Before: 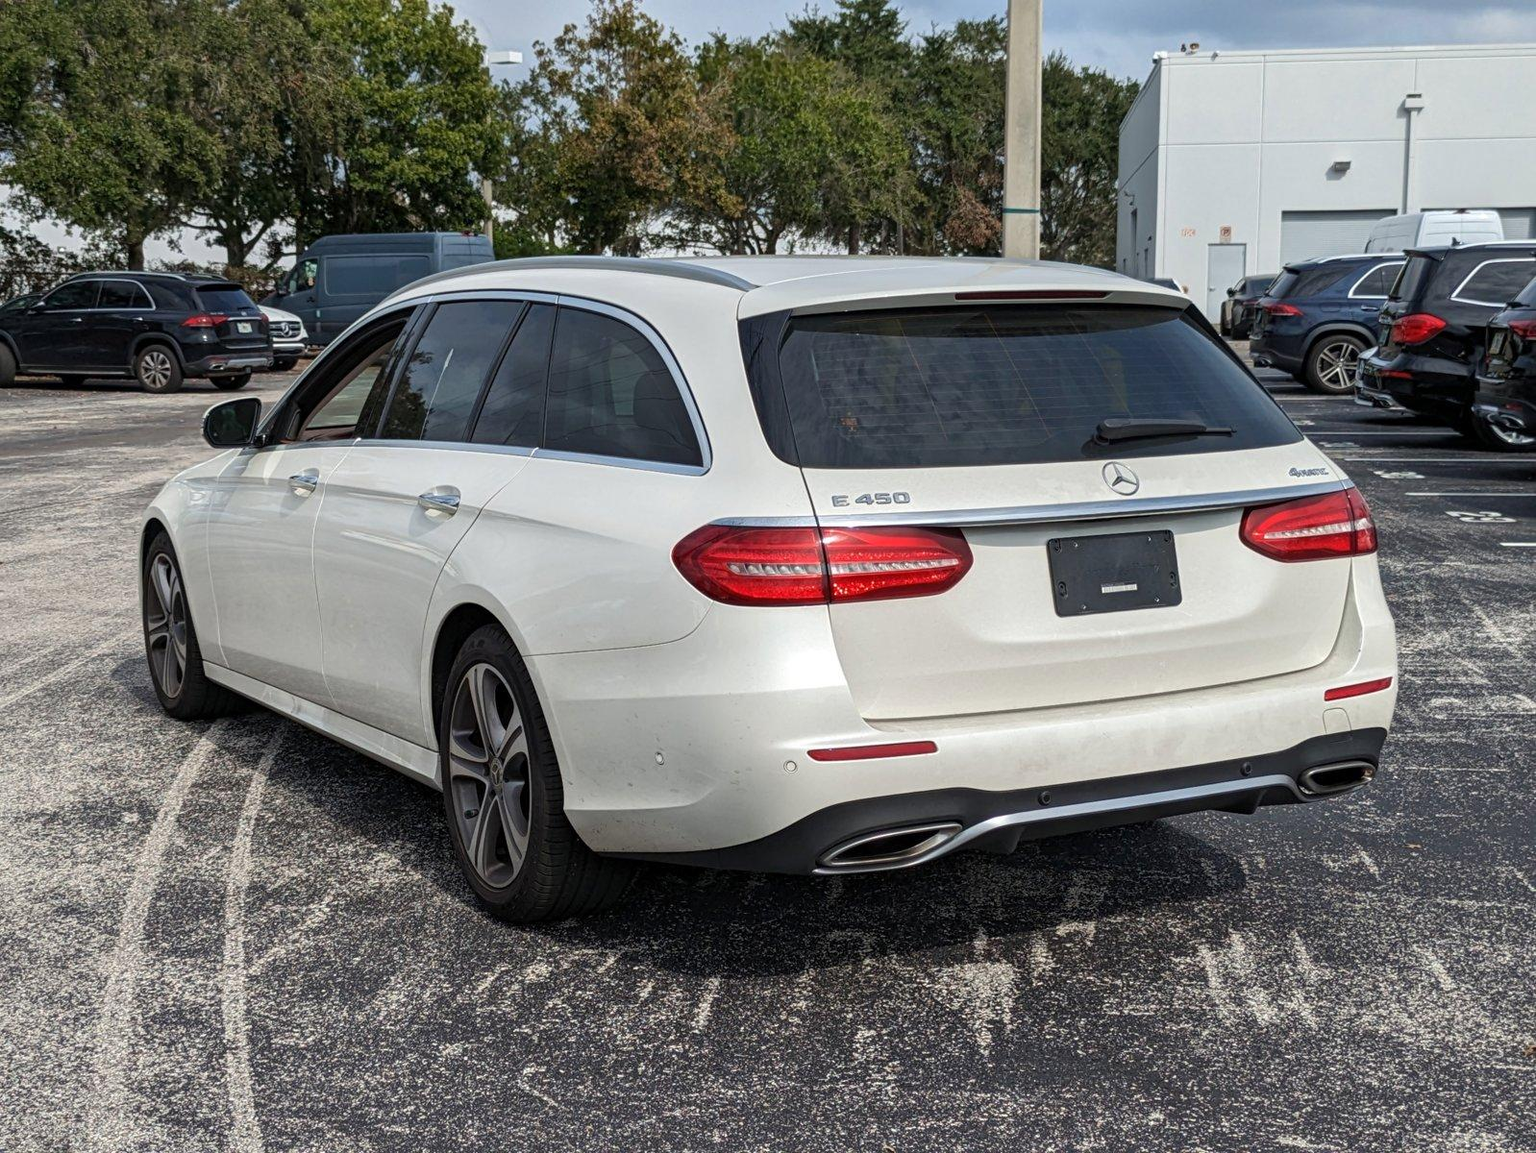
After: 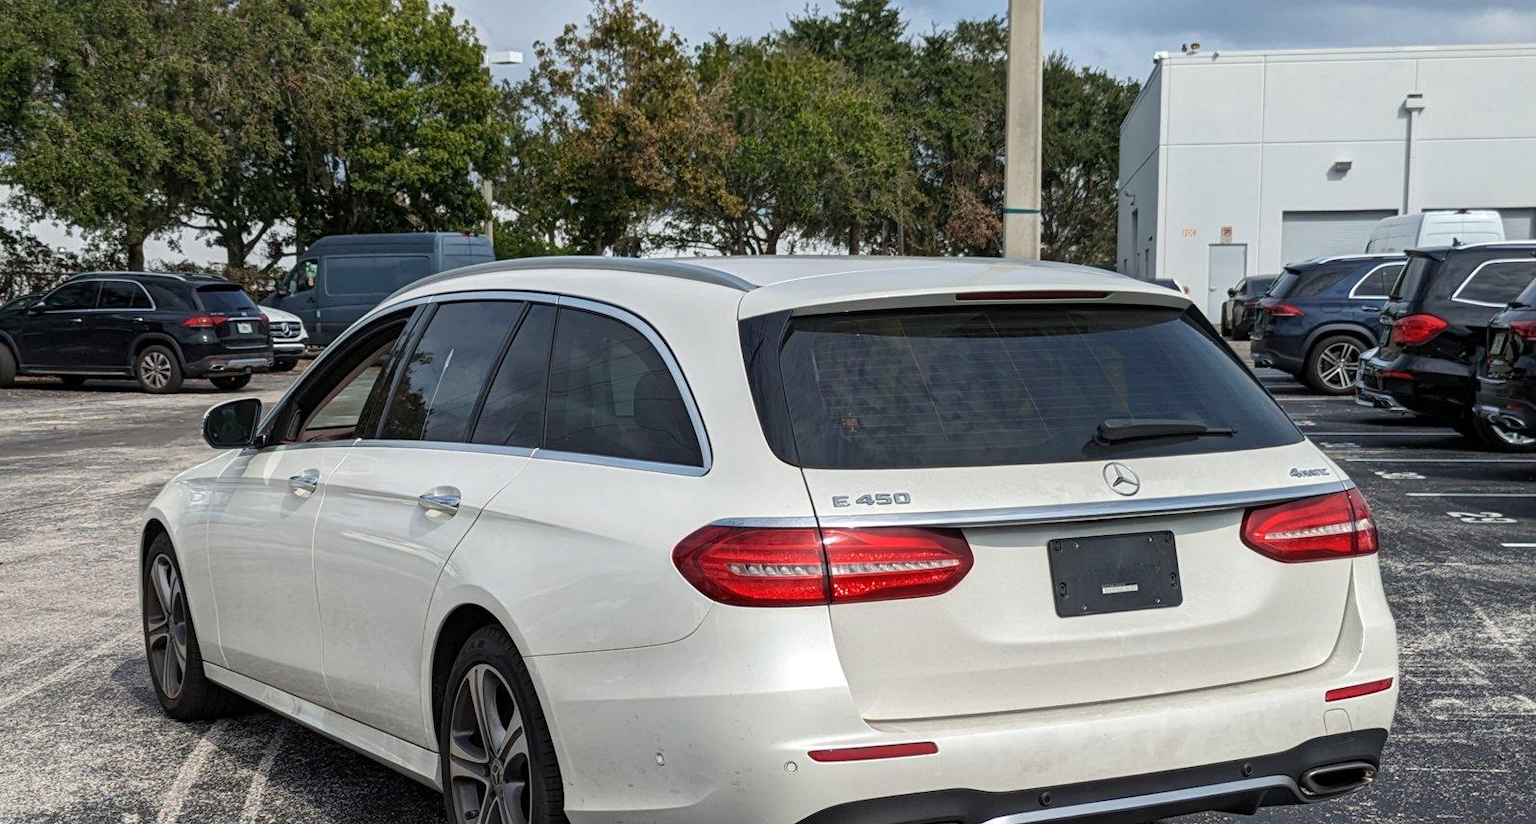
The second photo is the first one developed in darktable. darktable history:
crop: bottom 28.576%
